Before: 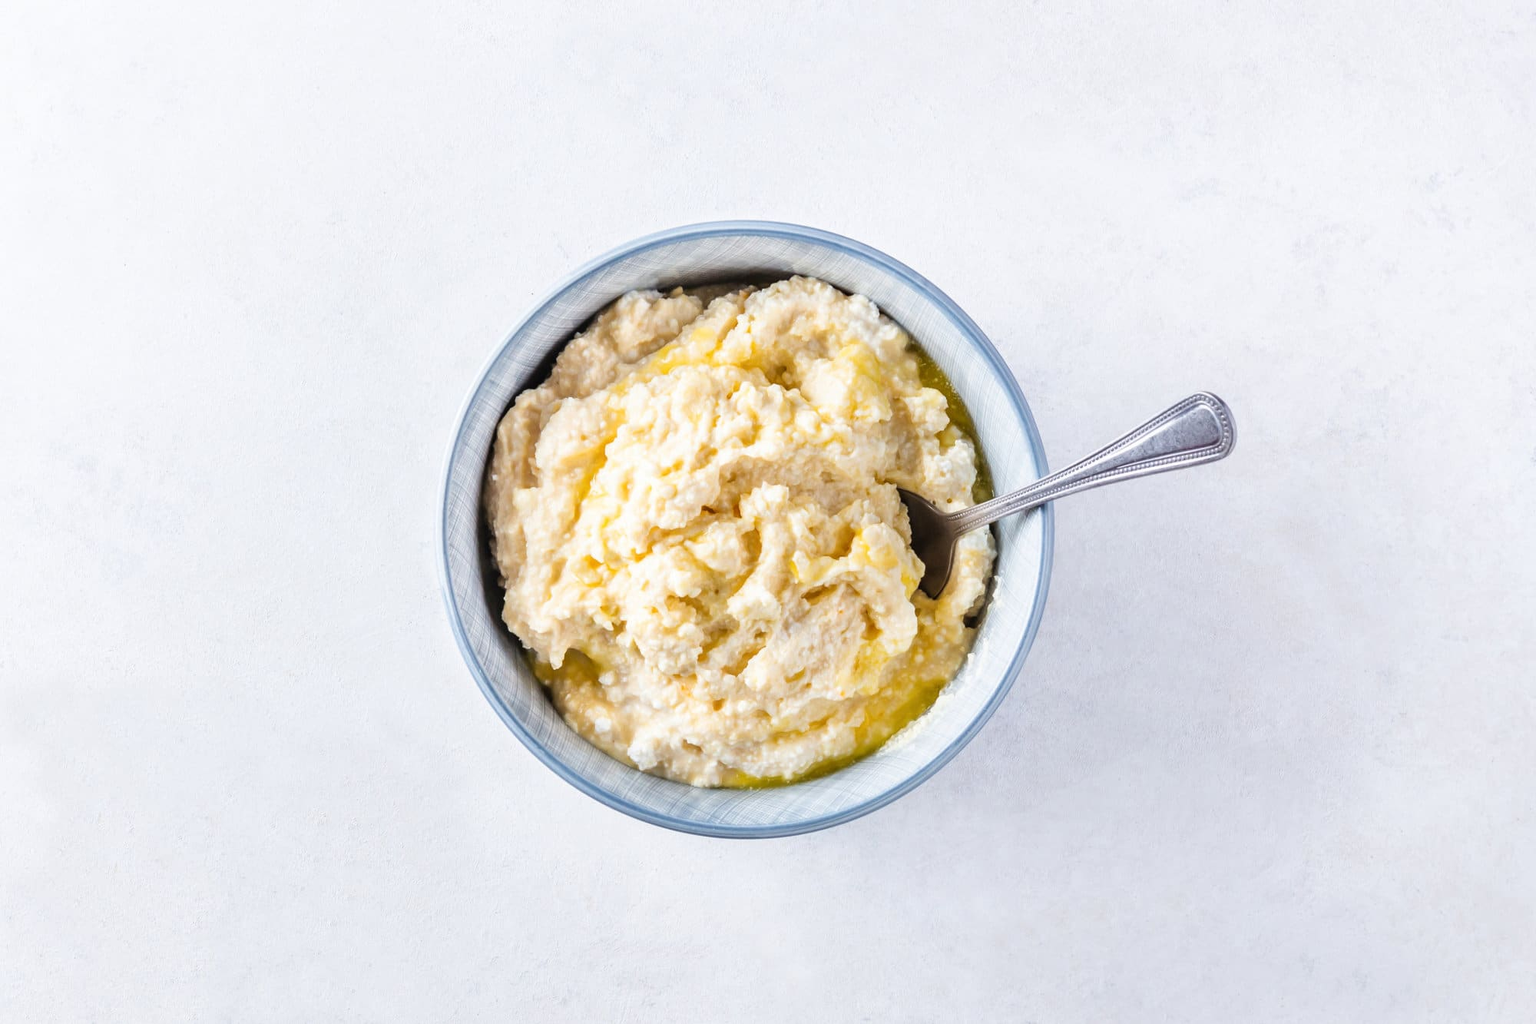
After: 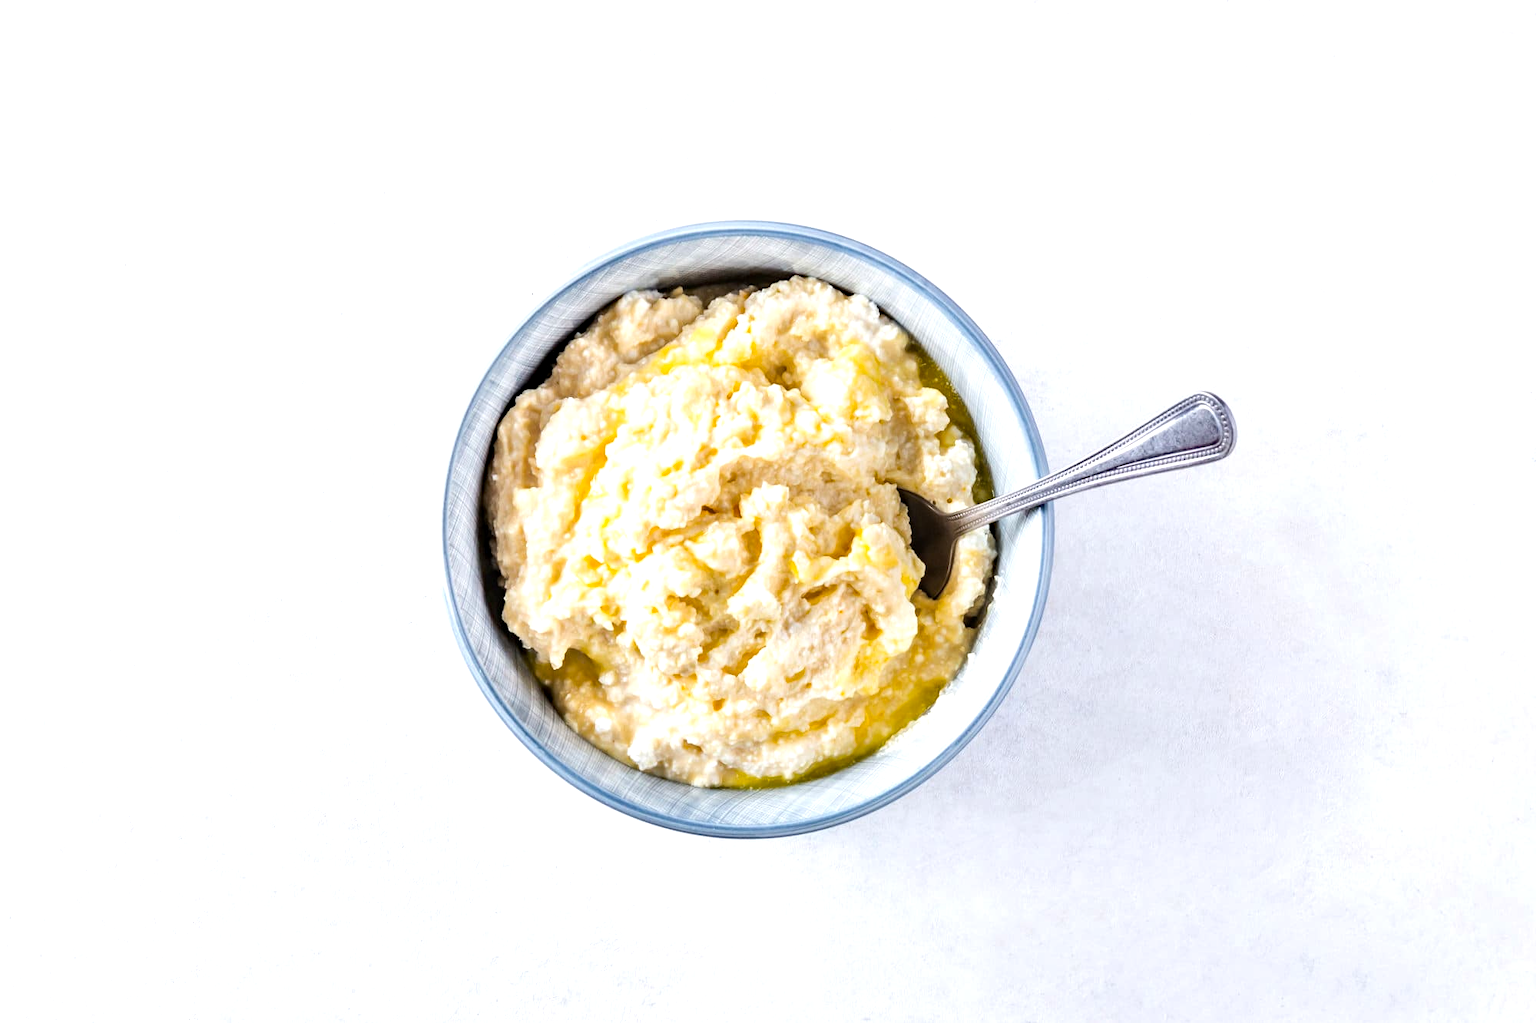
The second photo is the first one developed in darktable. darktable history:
haze removal: strength 0.29, distance 0.25, compatibility mode true, adaptive false
tone equalizer: -8 EV -0.417 EV, -7 EV -0.389 EV, -6 EV -0.333 EV, -5 EV -0.222 EV, -3 EV 0.222 EV, -2 EV 0.333 EV, -1 EV 0.389 EV, +0 EV 0.417 EV, edges refinement/feathering 500, mask exposure compensation -1.57 EV, preserve details no
